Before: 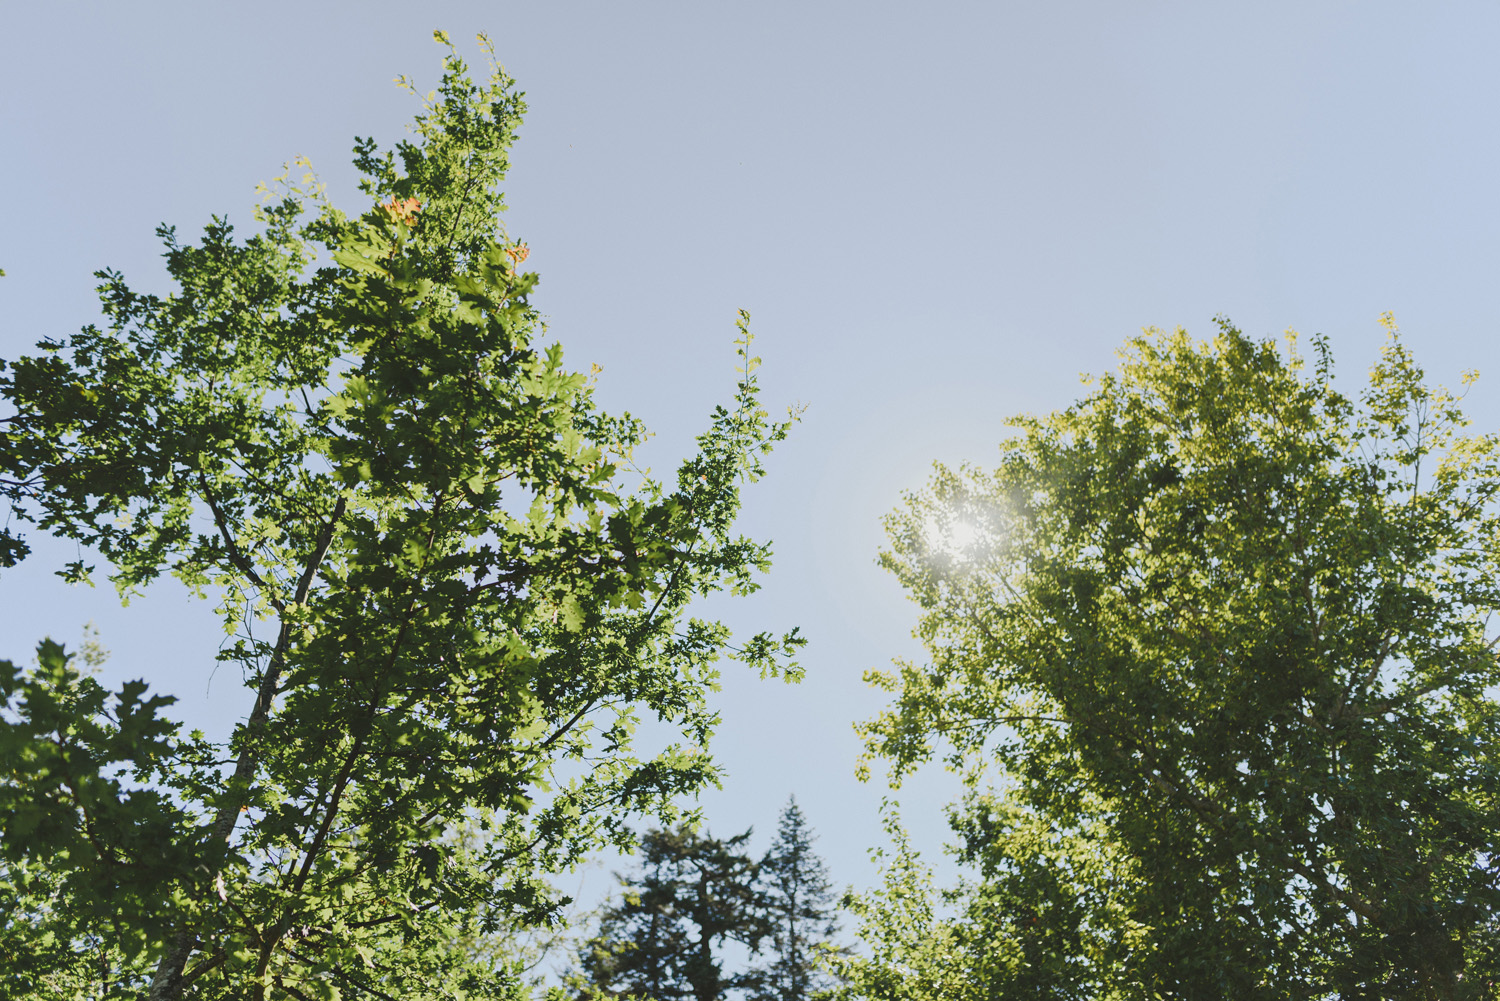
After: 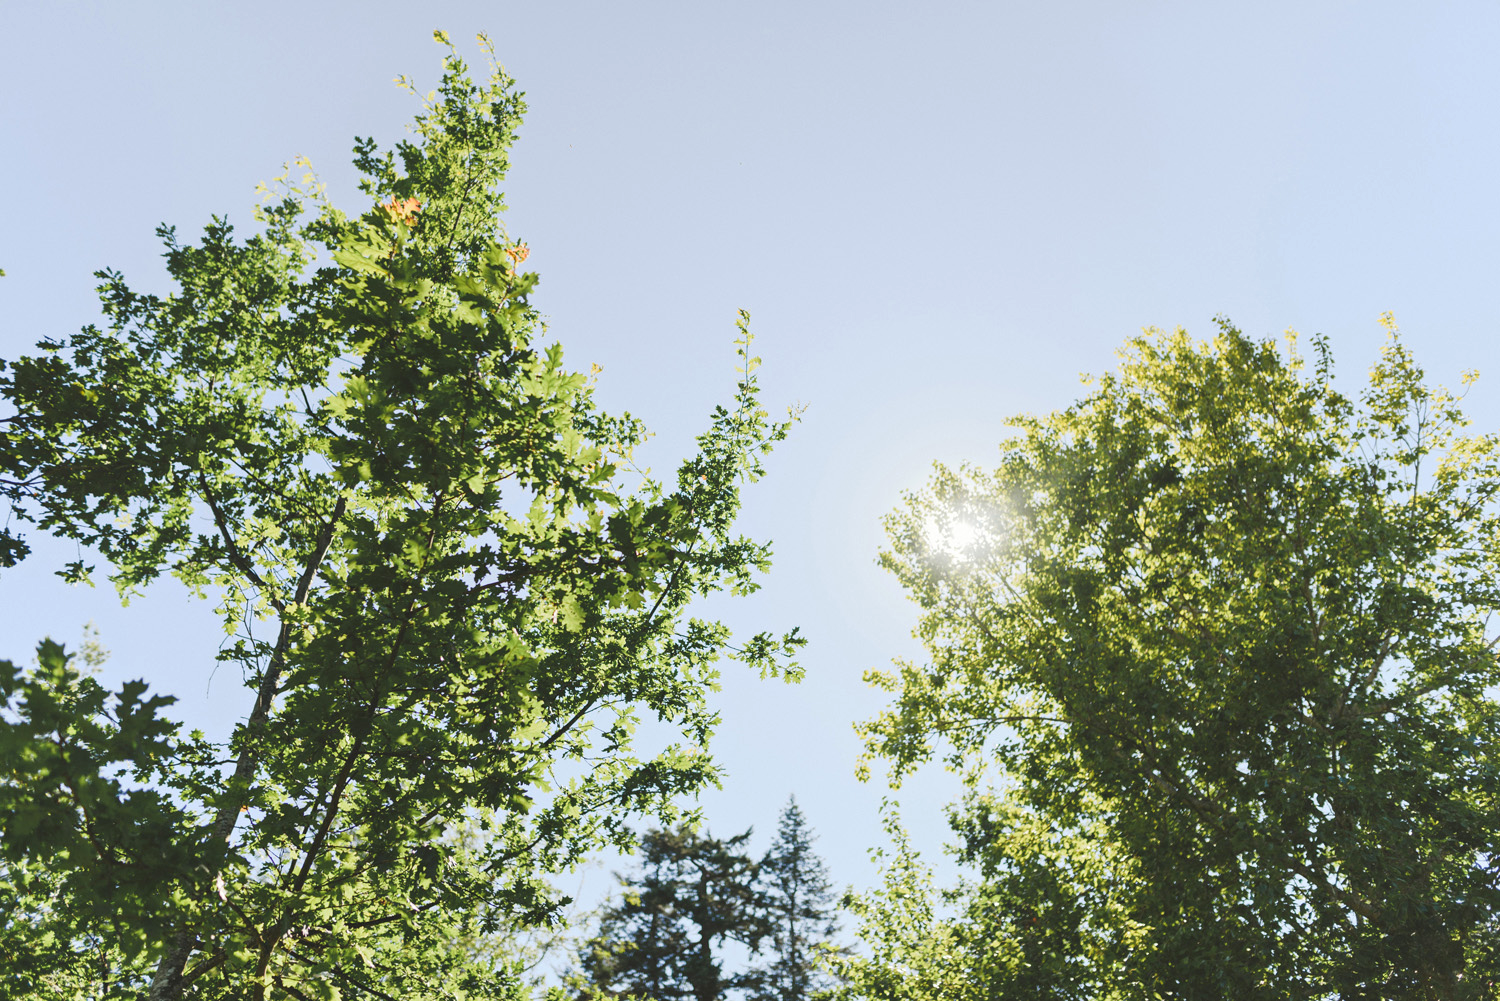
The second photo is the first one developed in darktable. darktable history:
exposure: black level correction 0, exposure 0.302 EV, compensate highlight preservation false
